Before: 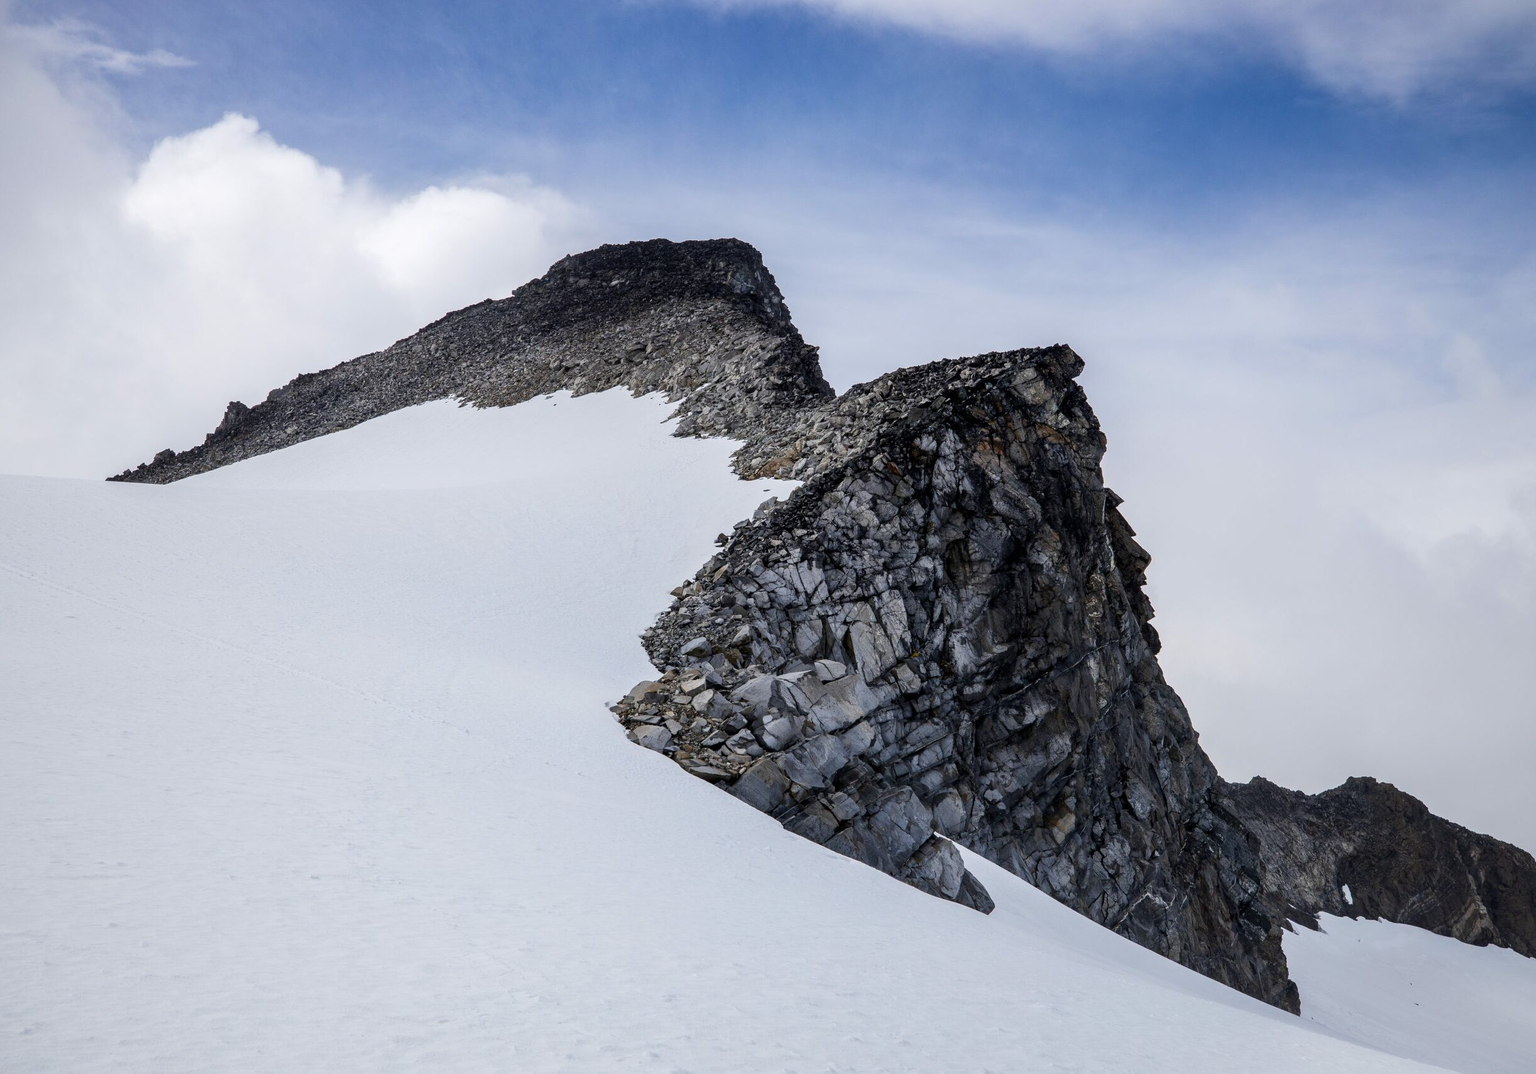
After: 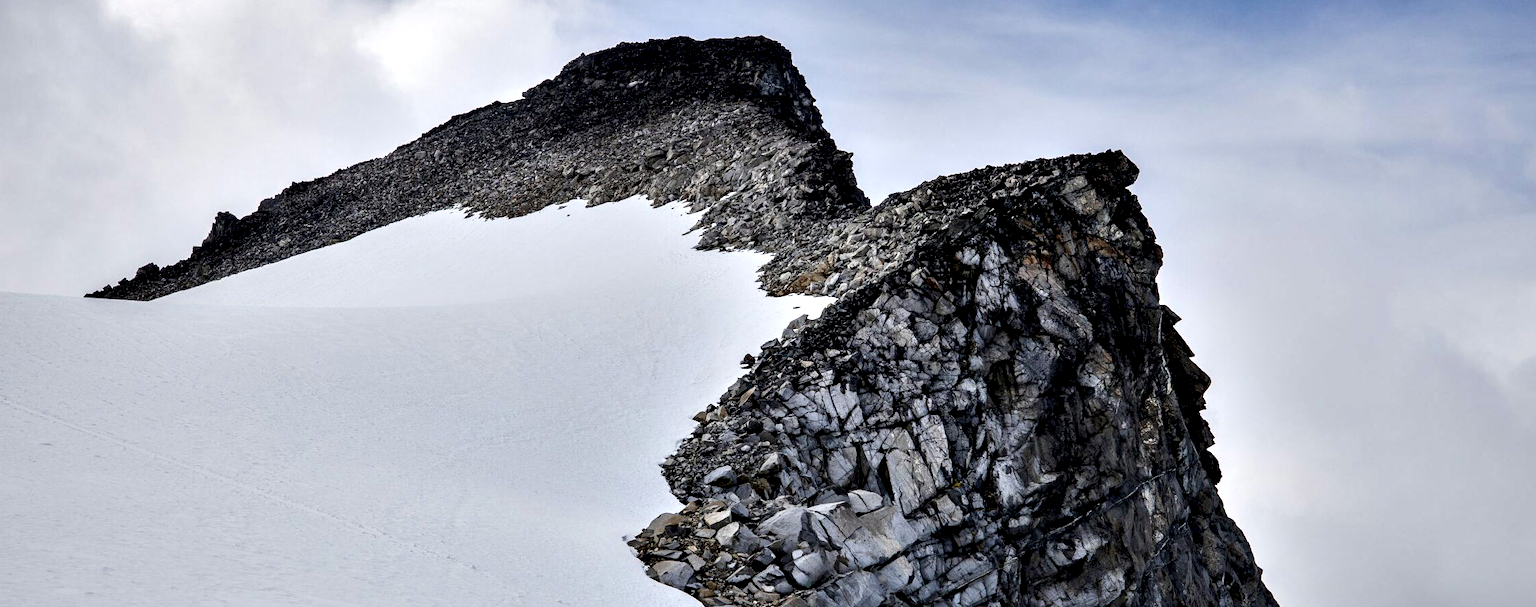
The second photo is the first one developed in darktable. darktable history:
shadows and highlights: shadows 29.67, highlights -30.42, low approximation 0.01, soften with gaussian
contrast equalizer: octaves 7, y [[0.6 ×6], [0.55 ×6], [0 ×6], [0 ×6], [0 ×6]]
crop: left 1.827%, top 19.103%, right 5.347%, bottom 28.389%
